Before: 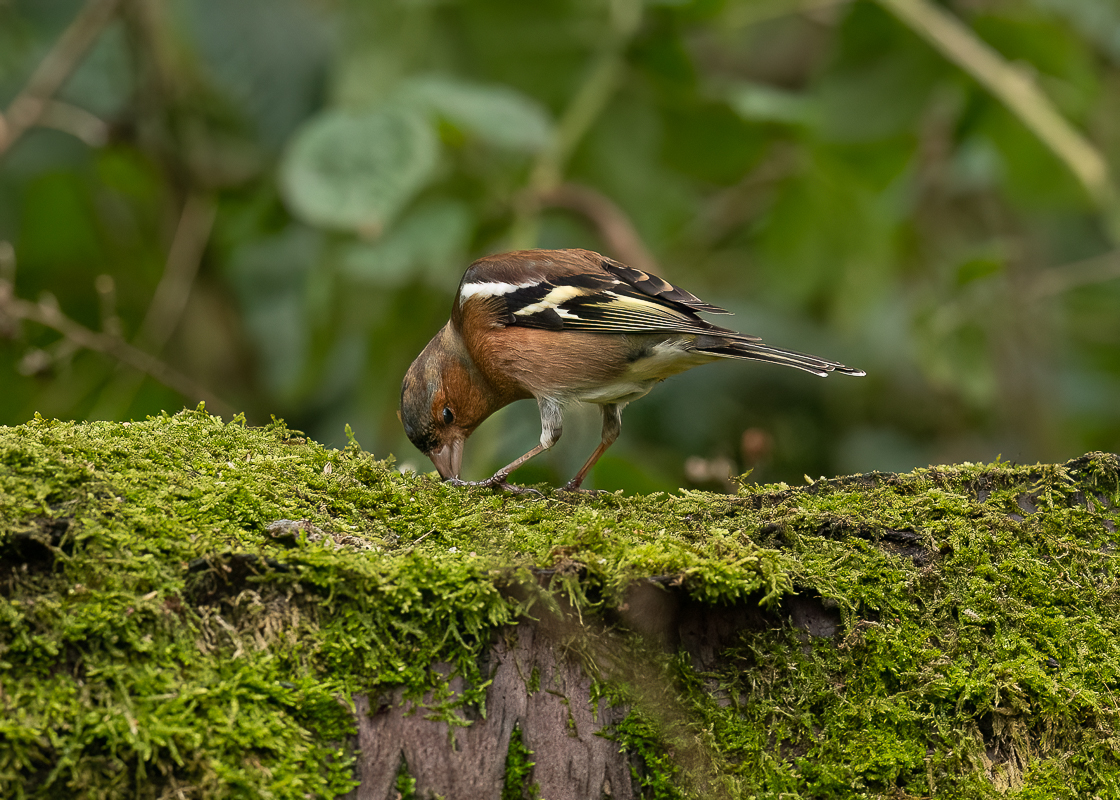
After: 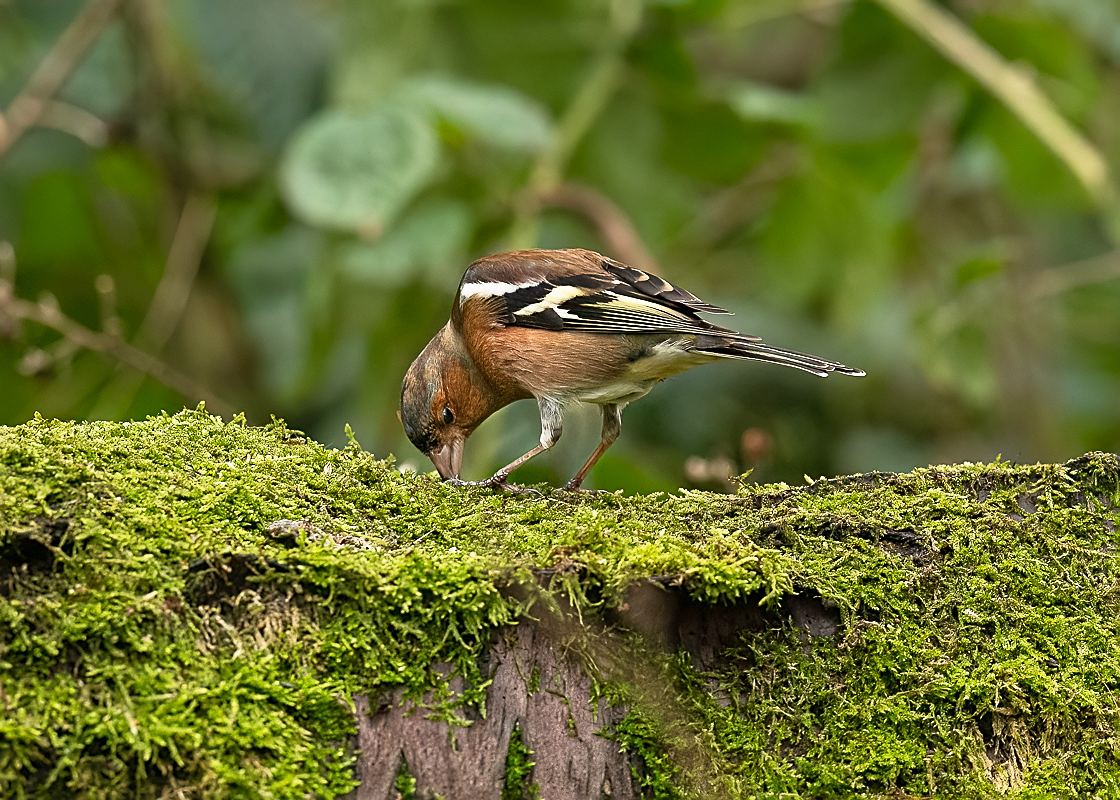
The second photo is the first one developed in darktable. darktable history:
levels: black 0.025%
base curve: curves: ch0 [(0, 0) (0.579, 0.807) (1, 1)], preserve colors none
sharpen: on, module defaults
